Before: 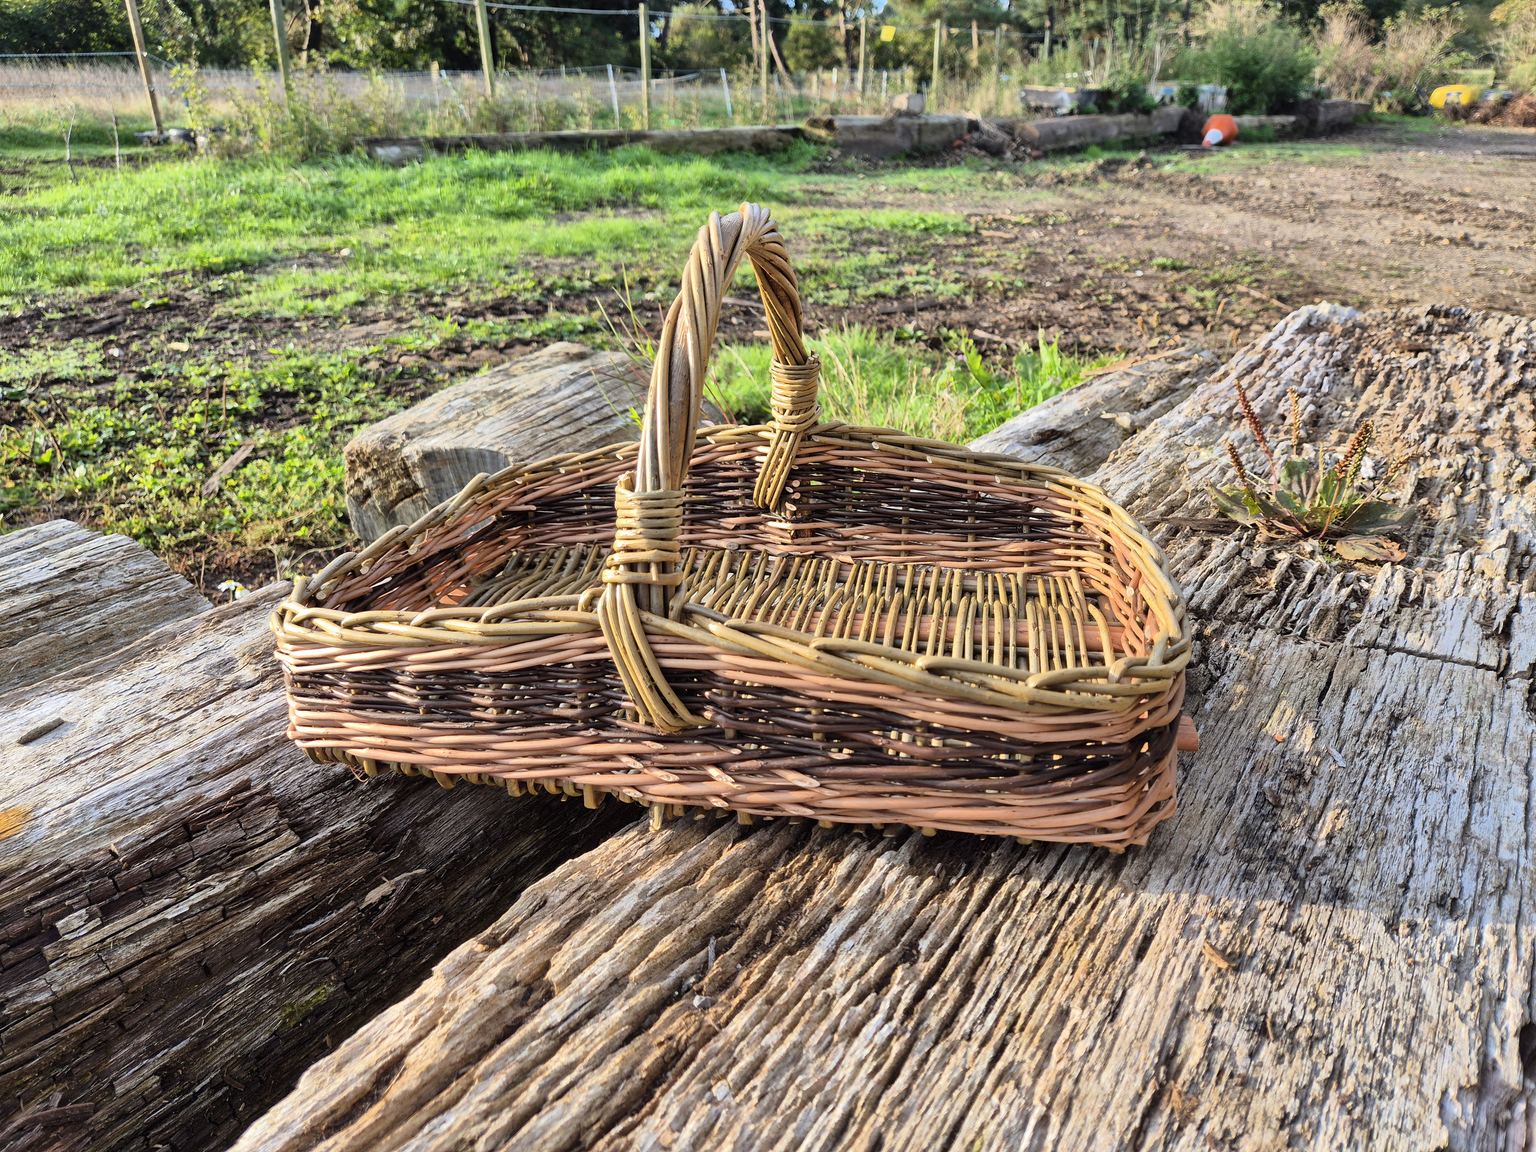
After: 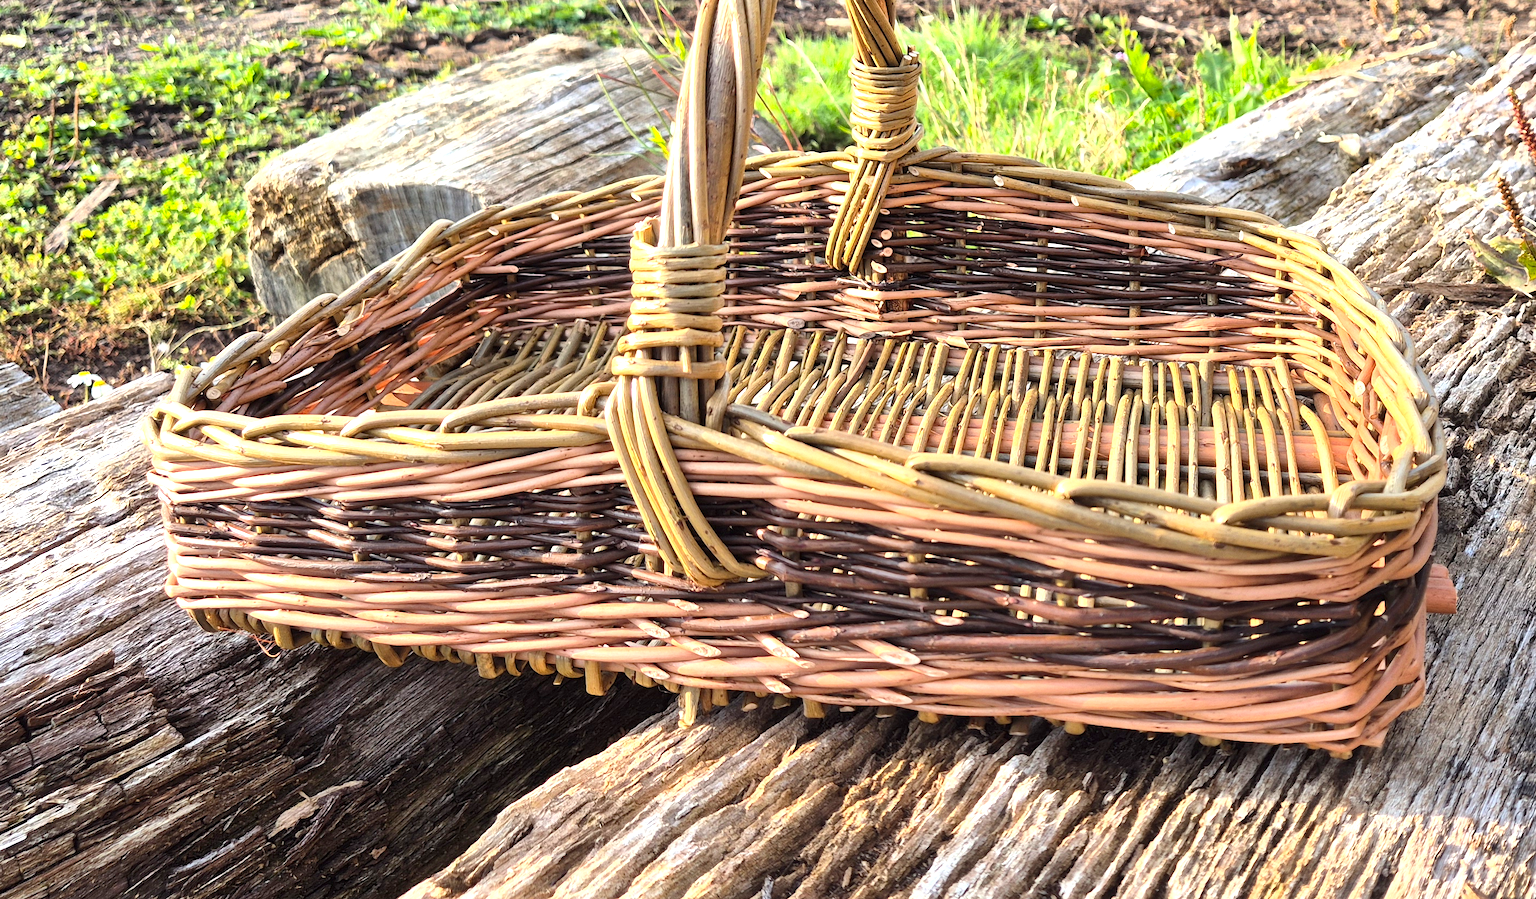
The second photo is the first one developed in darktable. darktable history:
exposure: black level correction 0, exposure 0.7 EV, compensate exposure bias true, compensate highlight preservation false
crop: left 11.113%, top 27.633%, right 18.264%, bottom 17.211%
